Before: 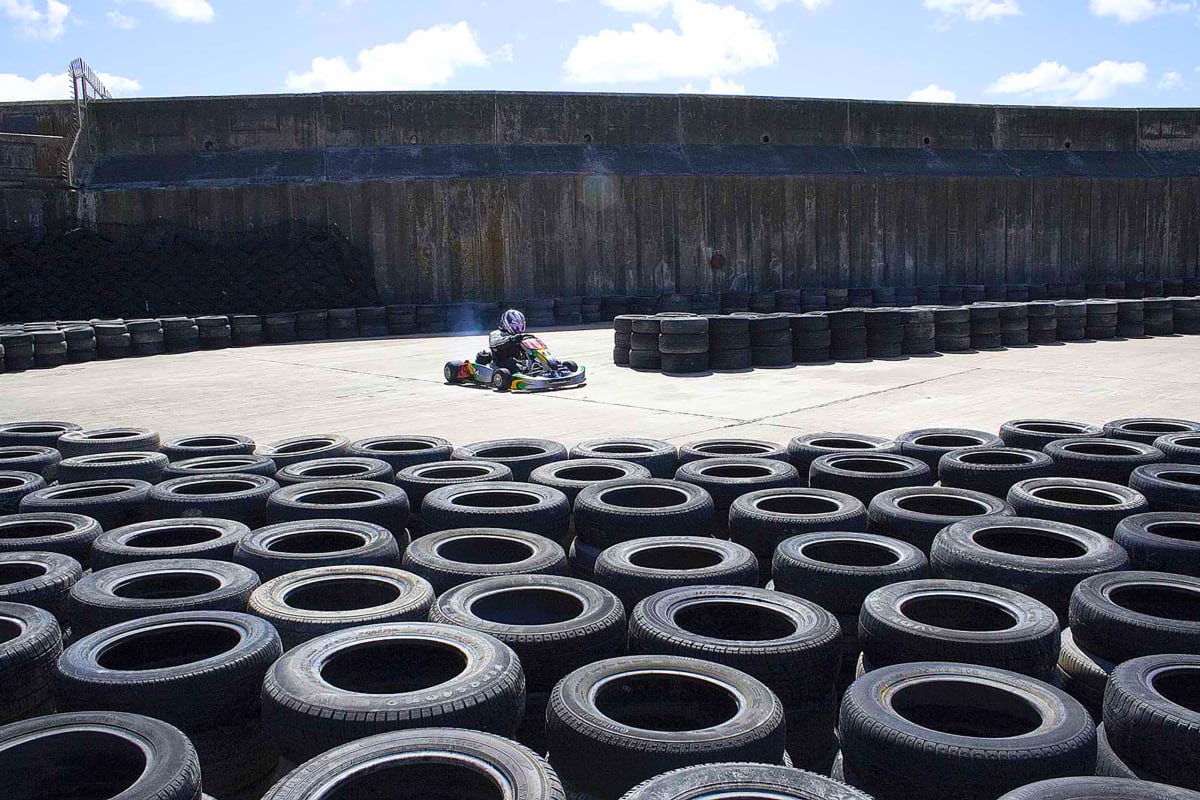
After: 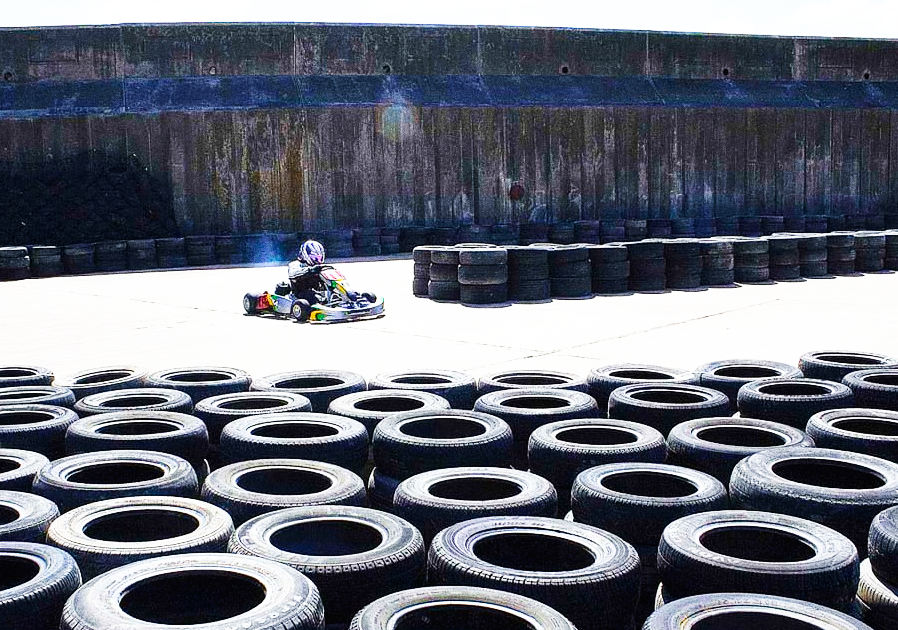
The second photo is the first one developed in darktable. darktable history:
crop: left 16.768%, top 8.653%, right 8.362%, bottom 12.485%
base curve: curves: ch0 [(0, 0) (0.007, 0.004) (0.027, 0.03) (0.046, 0.07) (0.207, 0.54) (0.442, 0.872) (0.673, 0.972) (1, 1)], preserve colors none
grain: coarseness 0.09 ISO, strength 40%
